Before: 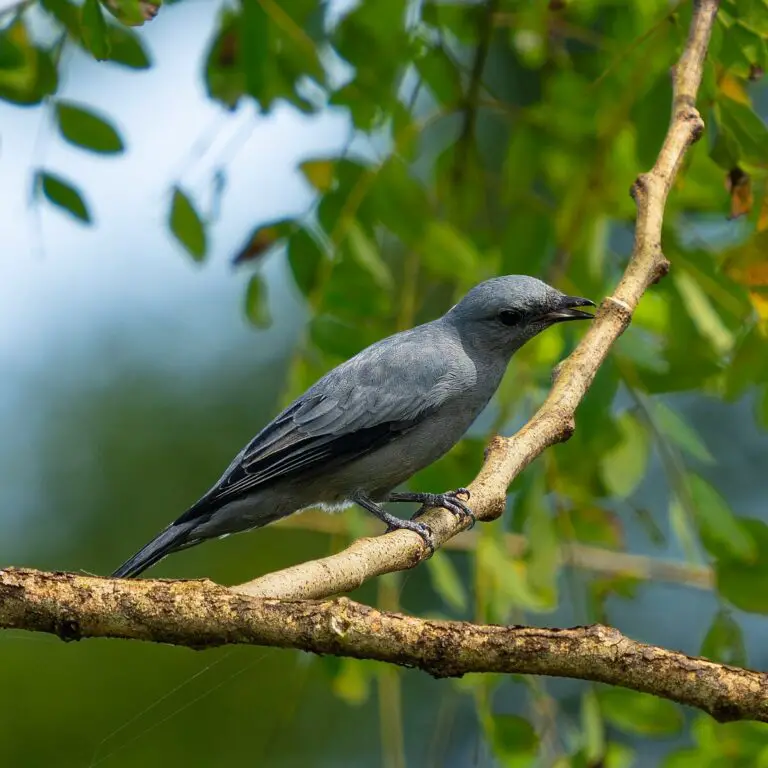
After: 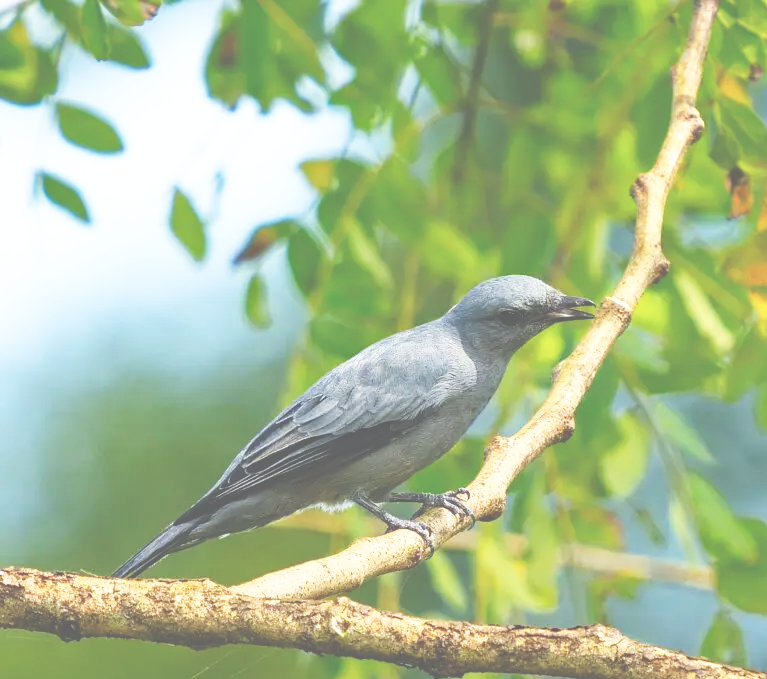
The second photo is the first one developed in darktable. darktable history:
base curve: curves: ch0 [(0, 0.003) (0.001, 0.002) (0.006, 0.004) (0.02, 0.022) (0.048, 0.086) (0.094, 0.234) (0.162, 0.431) (0.258, 0.629) (0.385, 0.8) (0.548, 0.918) (0.751, 0.988) (1, 1)], preserve colors none
exposure: black level correction -0.087, compensate highlight preservation false
contrast brightness saturation: contrast 0.07, brightness -0.14, saturation 0.11
crop and rotate: top 0%, bottom 11.49%
color contrast: green-magenta contrast 1.2, blue-yellow contrast 1.2
haze removal: compatibility mode true, adaptive false
